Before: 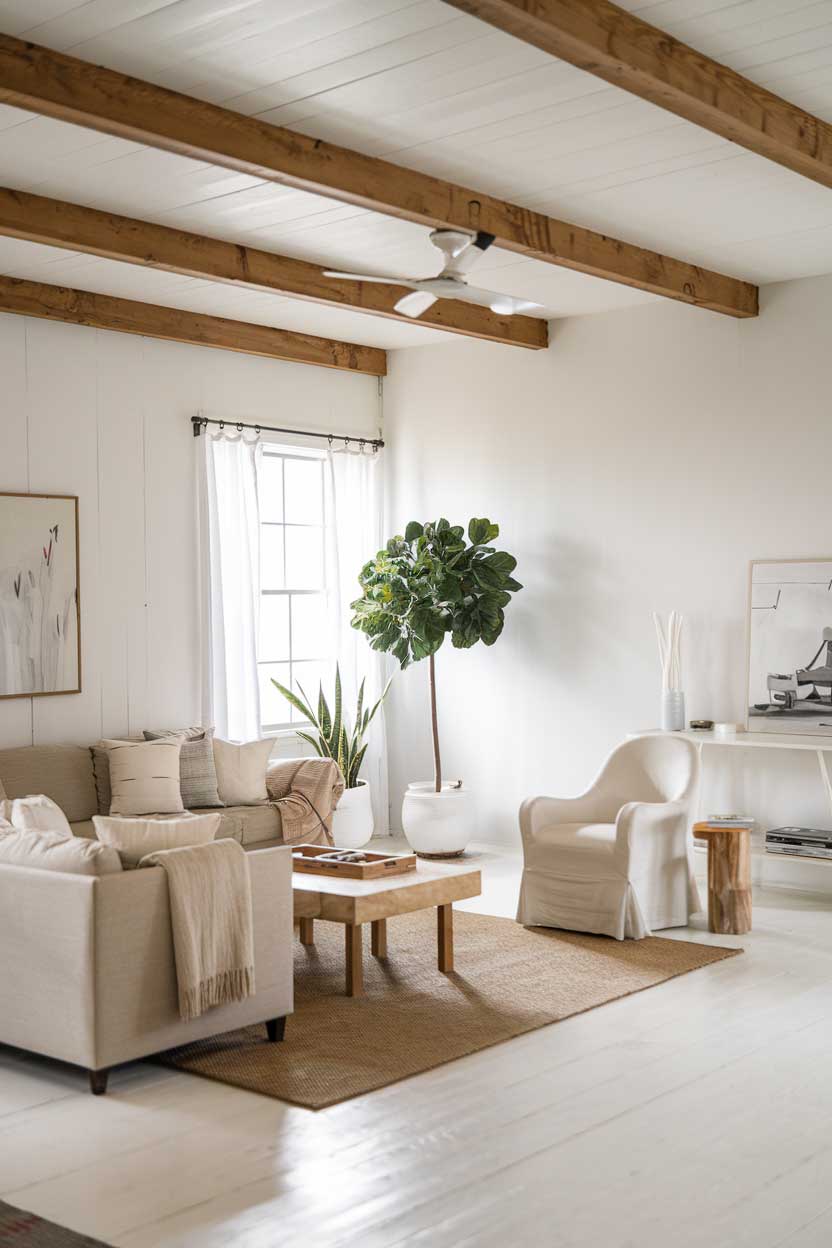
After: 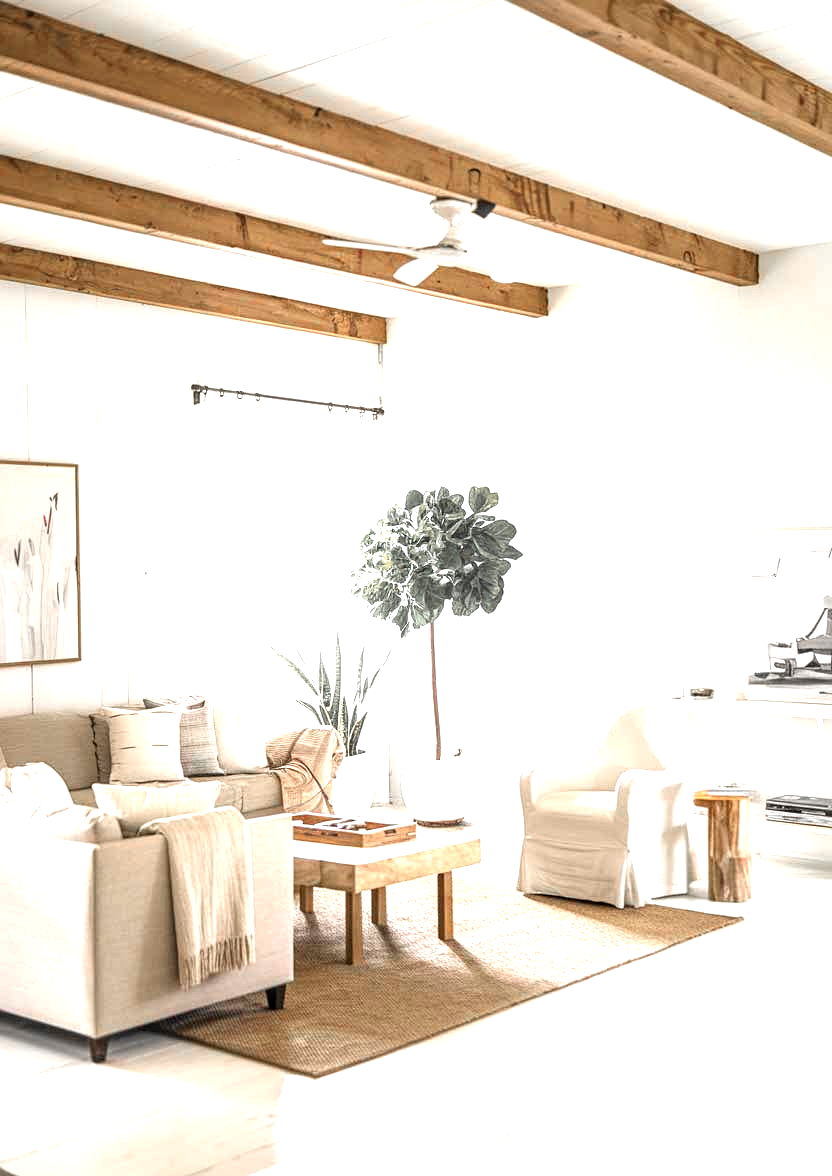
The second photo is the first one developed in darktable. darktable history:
levels: mode automatic
color zones: curves: ch1 [(0, 0.638) (0.193, 0.442) (0.286, 0.15) (0.429, 0.14) (0.571, 0.142) (0.714, 0.154) (0.857, 0.175) (1, 0.638)]
tone equalizer: -8 EV -0.405 EV, -7 EV -0.405 EV, -6 EV -0.315 EV, -5 EV -0.186 EV, -3 EV 0.224 EV, -2 EV 0.349 EV, -1 EV 0.385 EV, +0 EV 0.407 EV, smoothing diameter 24.98%, edges refinement/feathering 8.77, preserve details guided filter
exposure: exposure 1.001 EV, compensate highlight preservation false
local contrast: on, module defaults
sharpen: amount 0.2
crop and rotate: top 2.616%, bottom 3.125%
